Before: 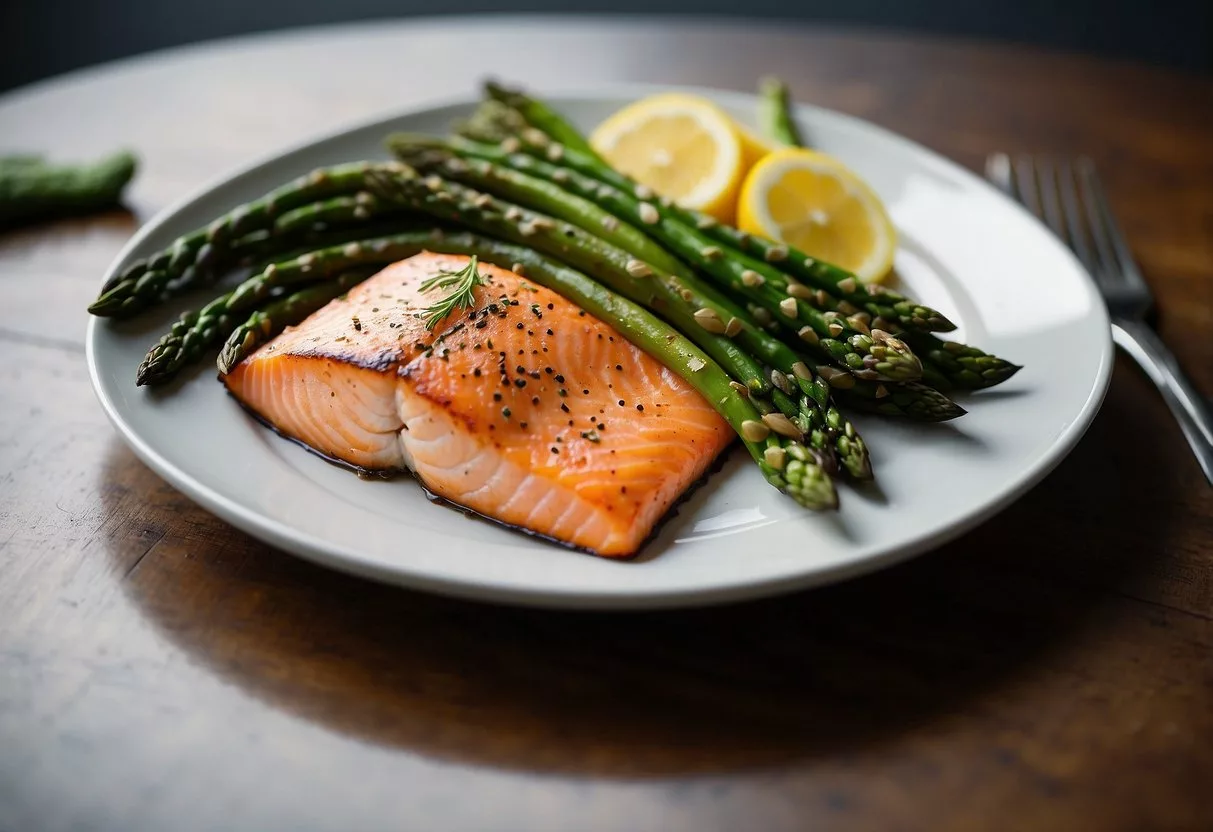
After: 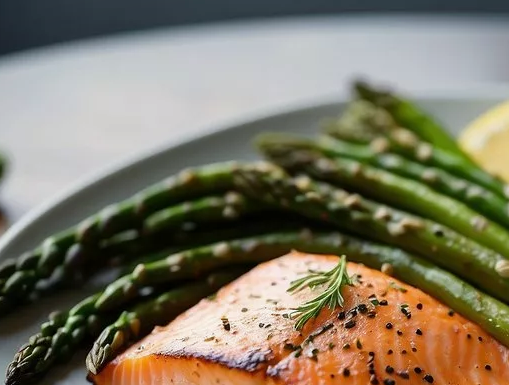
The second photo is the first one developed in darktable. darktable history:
crop and rotate: left 10.817%, top 0.062%, right 47.194%, bottom 53.626%
white balance: red 0.986, blue 1.01
shadows and highlights: low approximation 0.01, soften with gaussian
